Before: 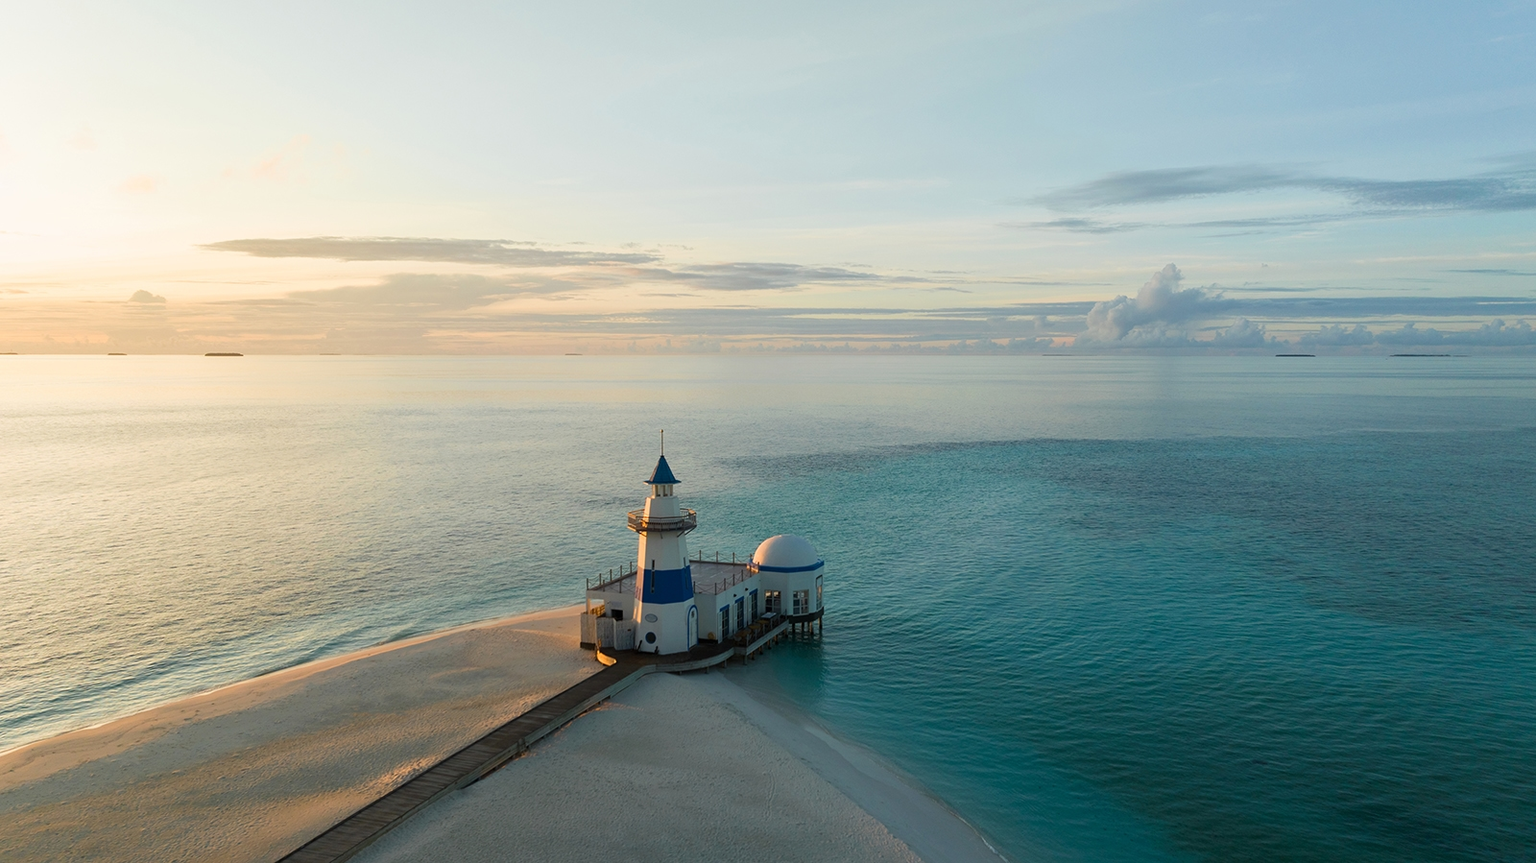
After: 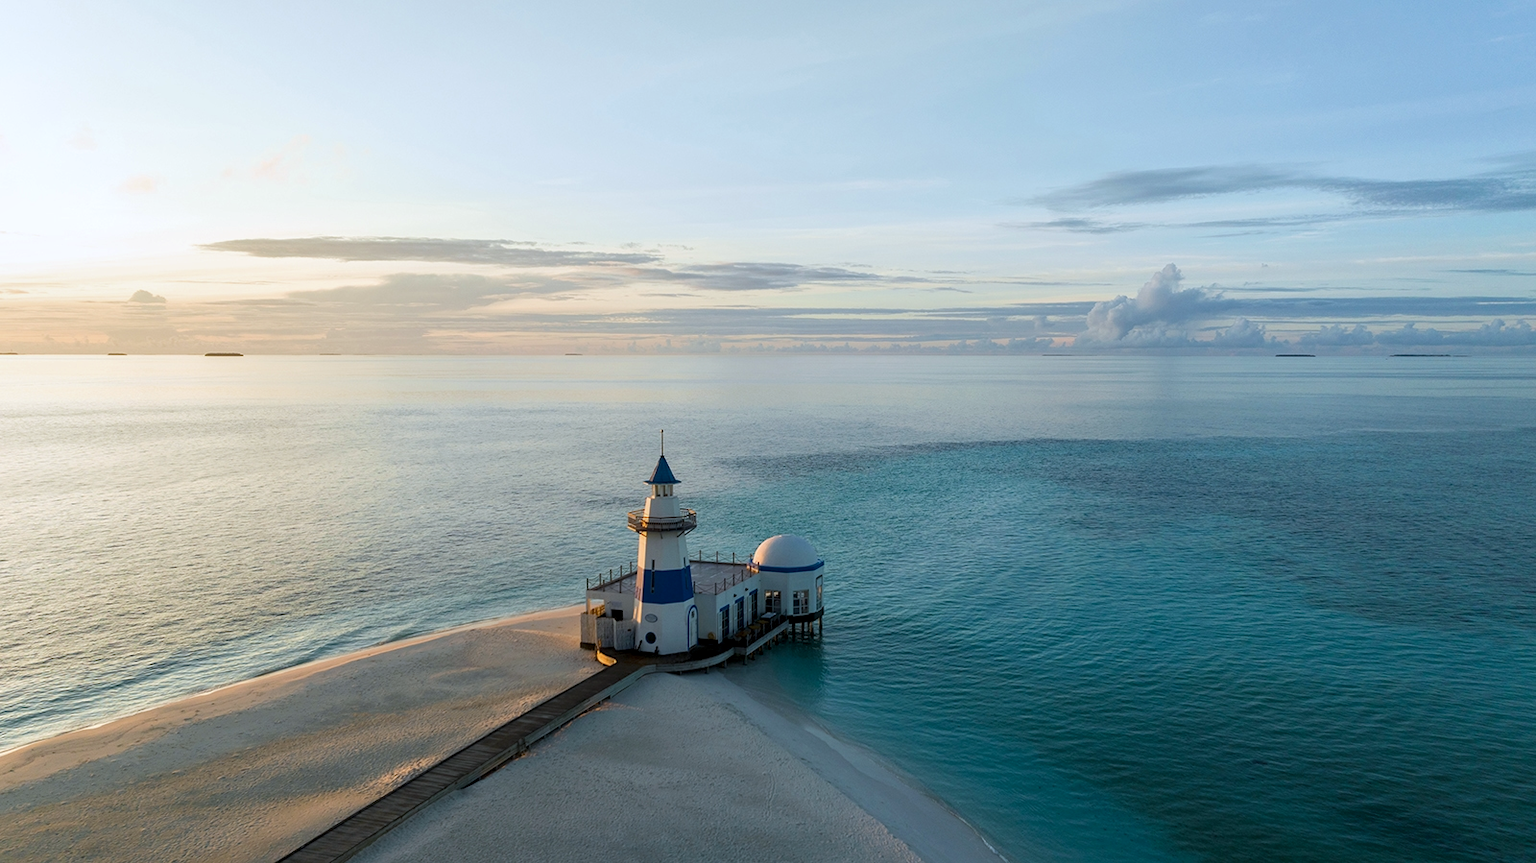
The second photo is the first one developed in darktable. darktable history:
local contrast: on, module defaults
white balance: red 0.954, blue 1.079
